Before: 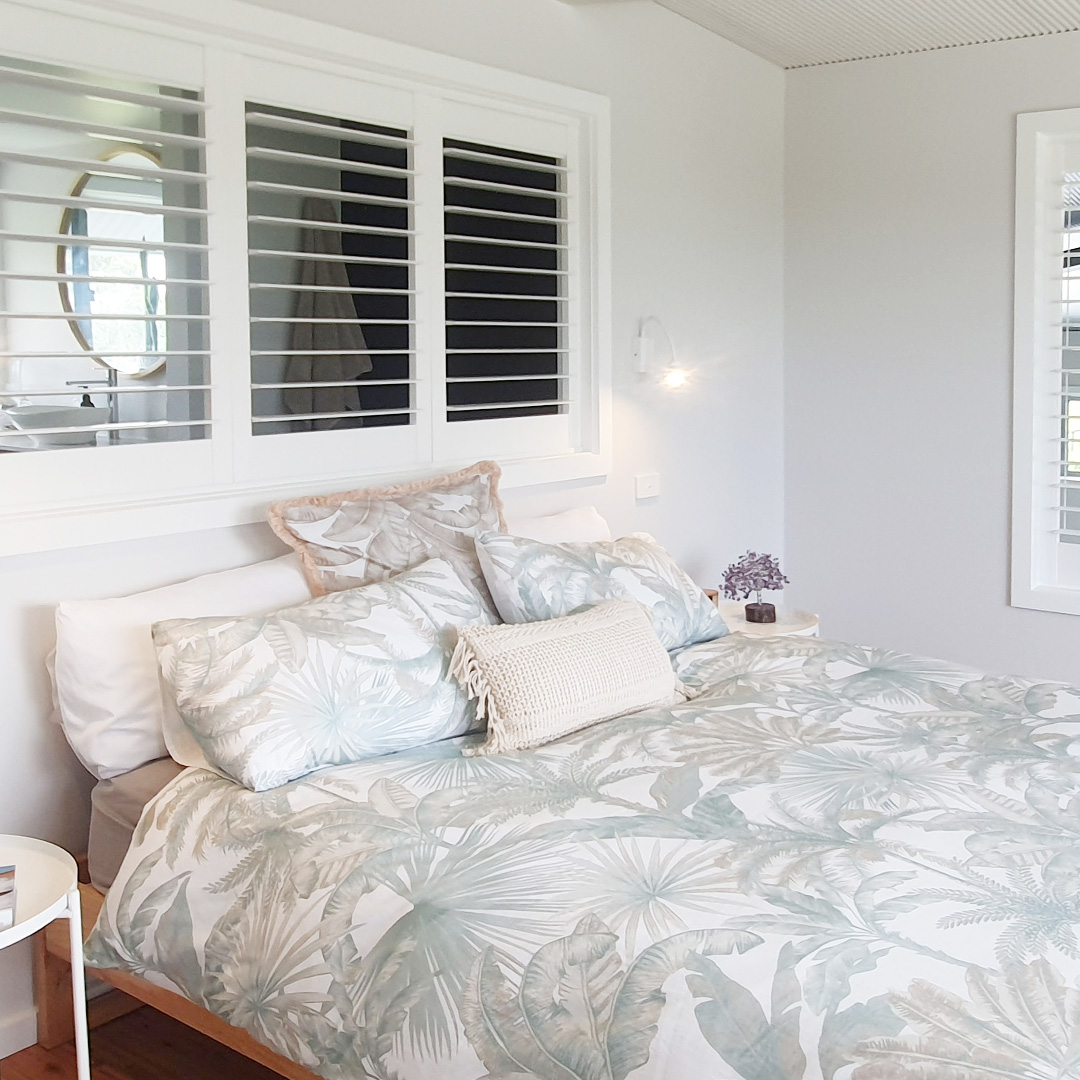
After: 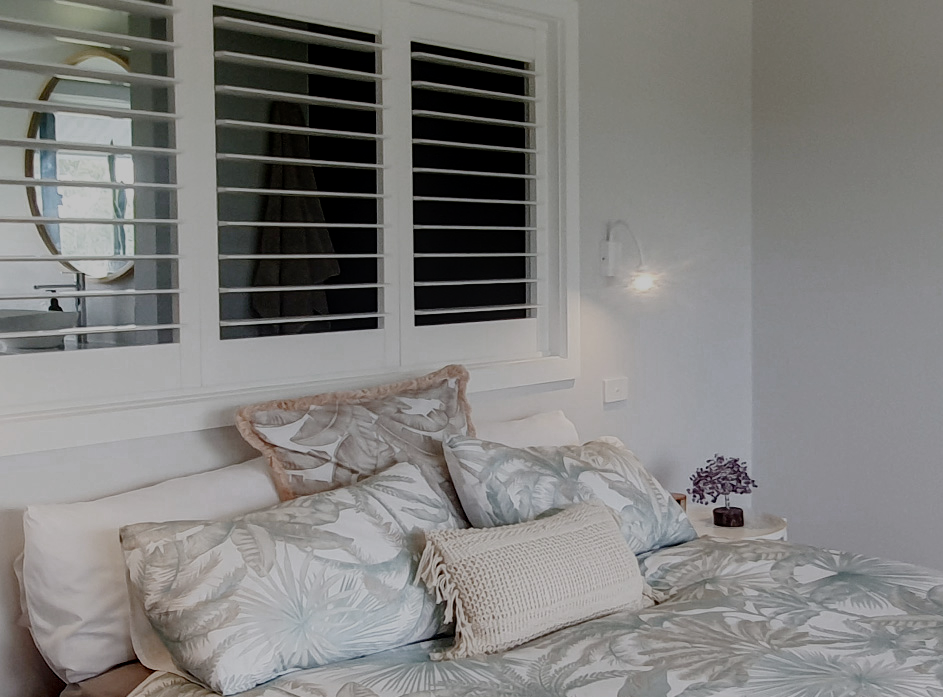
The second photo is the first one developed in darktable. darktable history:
crop: left 3.015%, top 8.969%, right 9.647%, bottom 26.457%
contrast brightness saturation: saturation 0.5
tone equalizer: -8 EV -0.417 EV, -7 EV -0.389 EV, -6 EV -0.333 EV, -5 EV -0.222 EV, -3 EV 0.222 EV, -2 EV 0.333 EV, -1 EV 0.389 EV, +0 EV 0.417 EV, edges refinement/feathering 500, mask exposure compensation -1.57 EV, preserve details no
color correction: saturation 0.5
local contrast: on, module defaults
color zones: curves: ch0 [(0.473, 0.374) (0.742, 0.784)]; ch1 [(0.354, 0.737) (0.742, 0.705)]; ch2 [(0.318, 0.421) (0.758, 0.532)]
base curve: curves: ch0 [(0, 0) (0.012, 0.01) (0.073, 0.168) (0.31, 0.711) (0.645, 0.957) (1, 1)], preserve colors none
exposure: exposure -2.446 EV, compensate highlight preservation false
